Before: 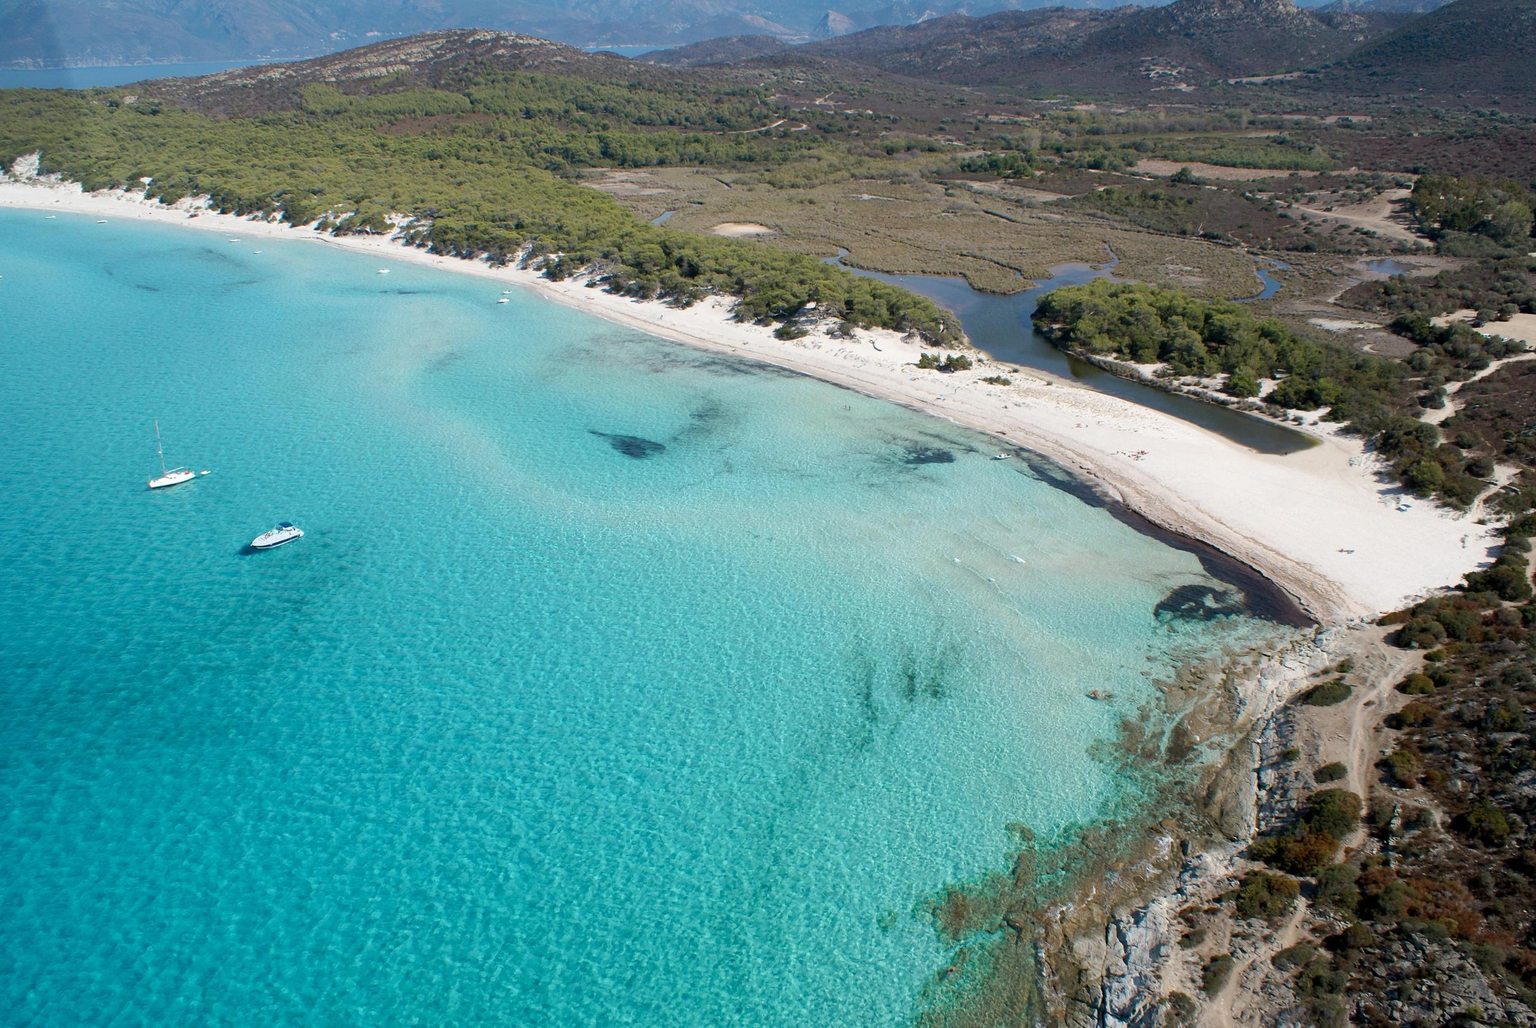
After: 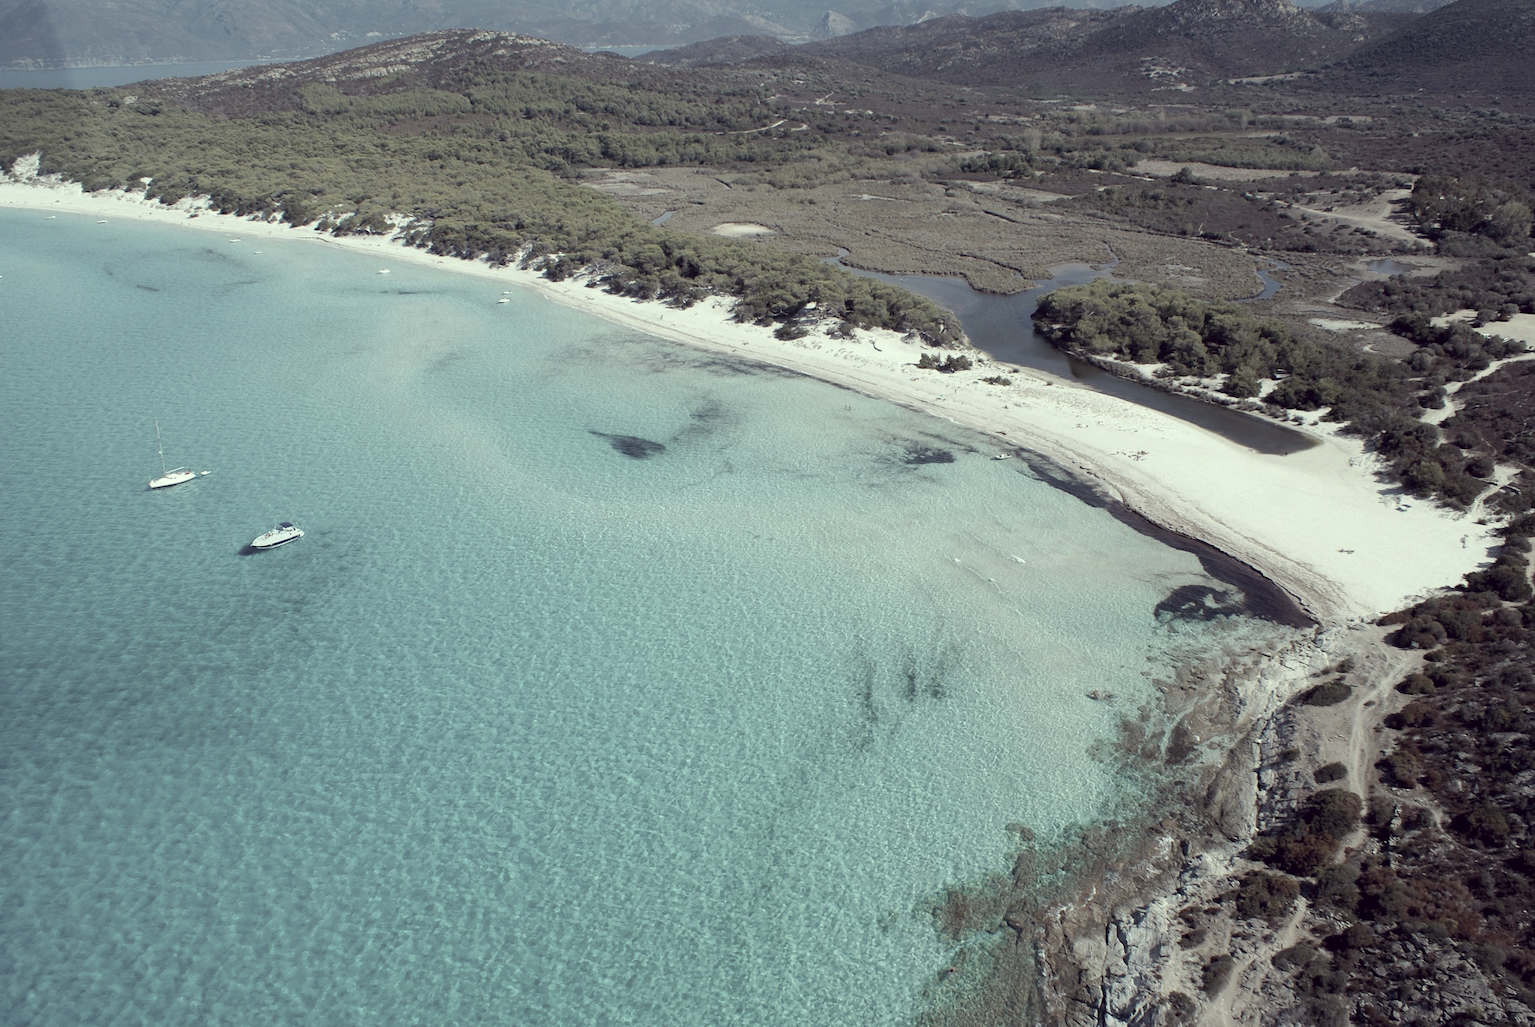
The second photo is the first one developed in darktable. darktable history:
shadows and highlights: shadows 62.53, white point adjustment 0.415, highlights -33.36, compress 84.18%
color correction: highlights a* -20.65, highlights b* 20.3, shadows a* 19.39, shadows b* -20.45, saturation 0.372
